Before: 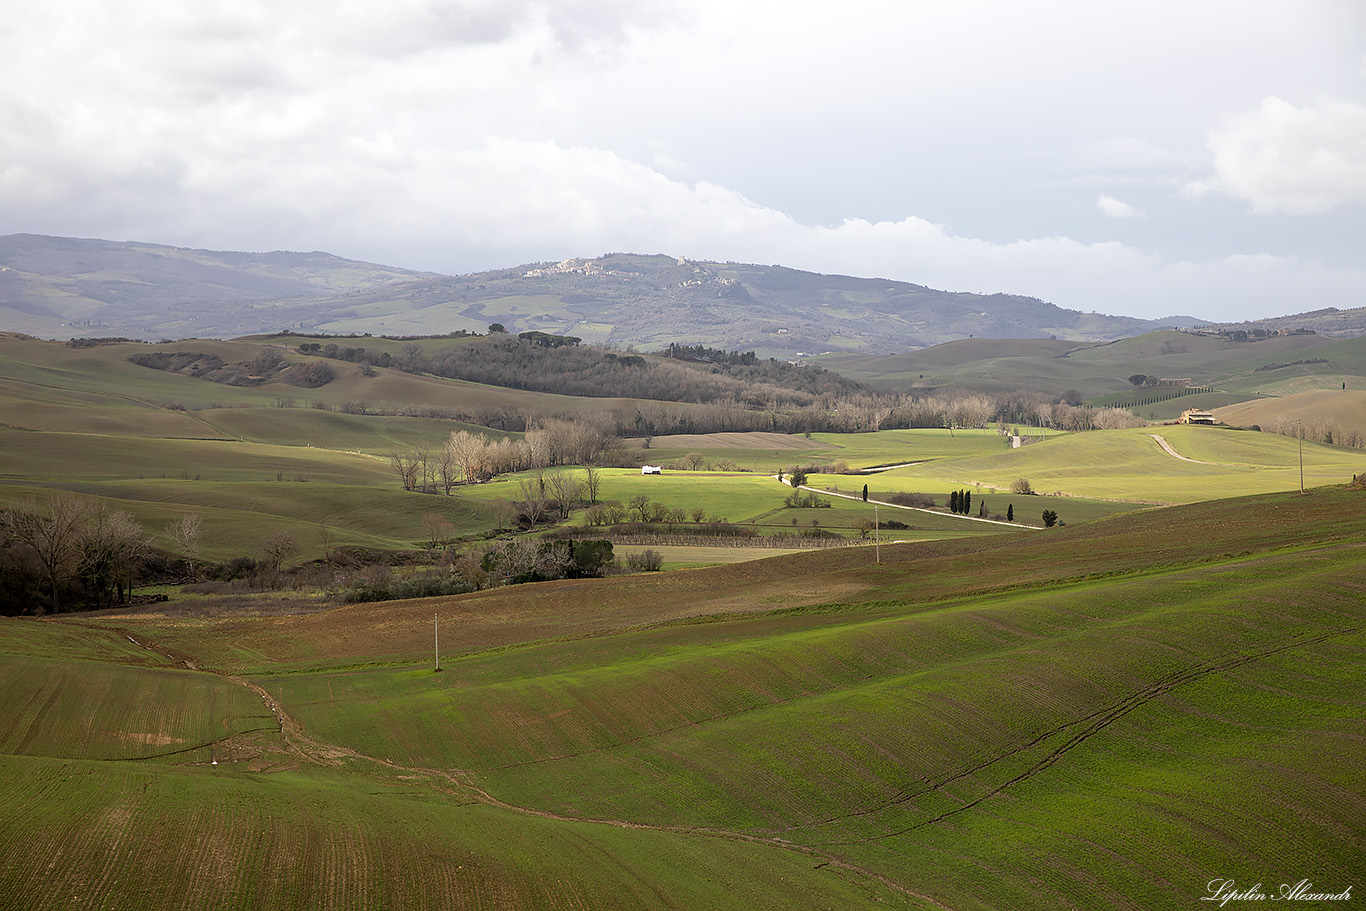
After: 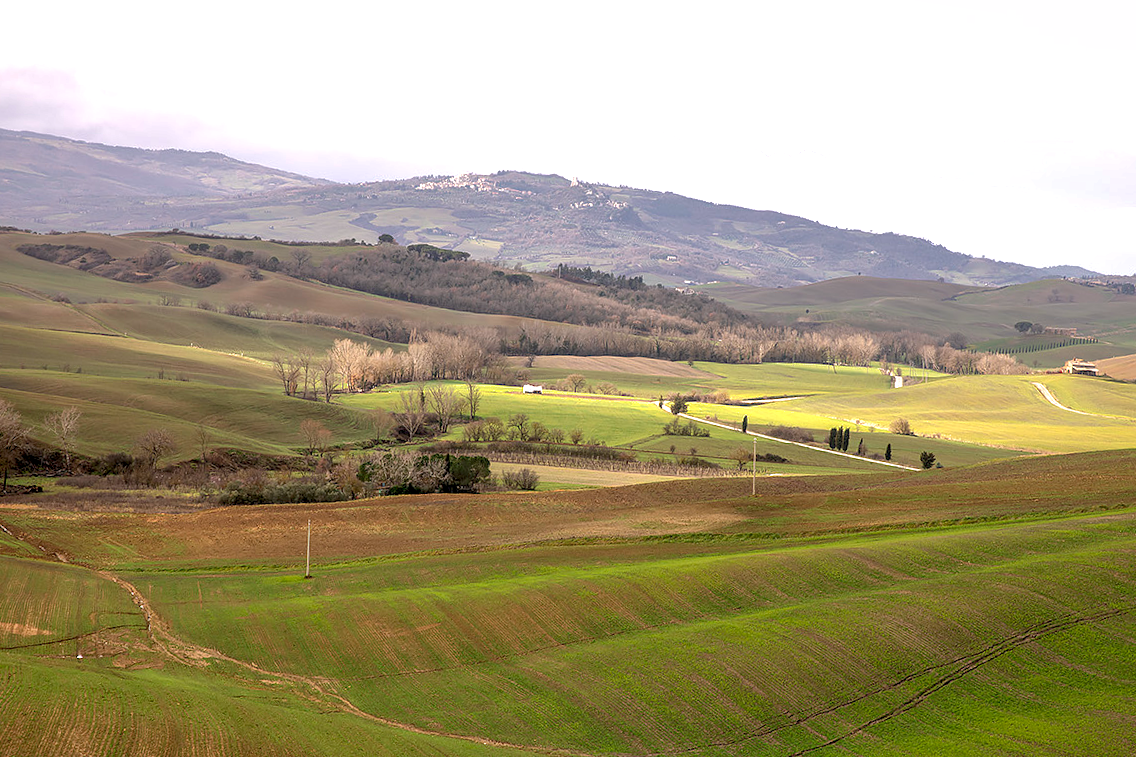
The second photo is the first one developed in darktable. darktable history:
exposure: black level correction 0, exposure 0.7 EV, compensate exposure bias true, compensate highlight preservation false
shadows and highlights: on, module defaults
crop and rotate: angle -3.27°, left 5.211%, top 5.211%, right 4.607%, bottom 4.607%
graduated density: density 0.38 EV, hardness 21%, rotation -6.11°, saturation 32%
local contrast: on, module defaults
